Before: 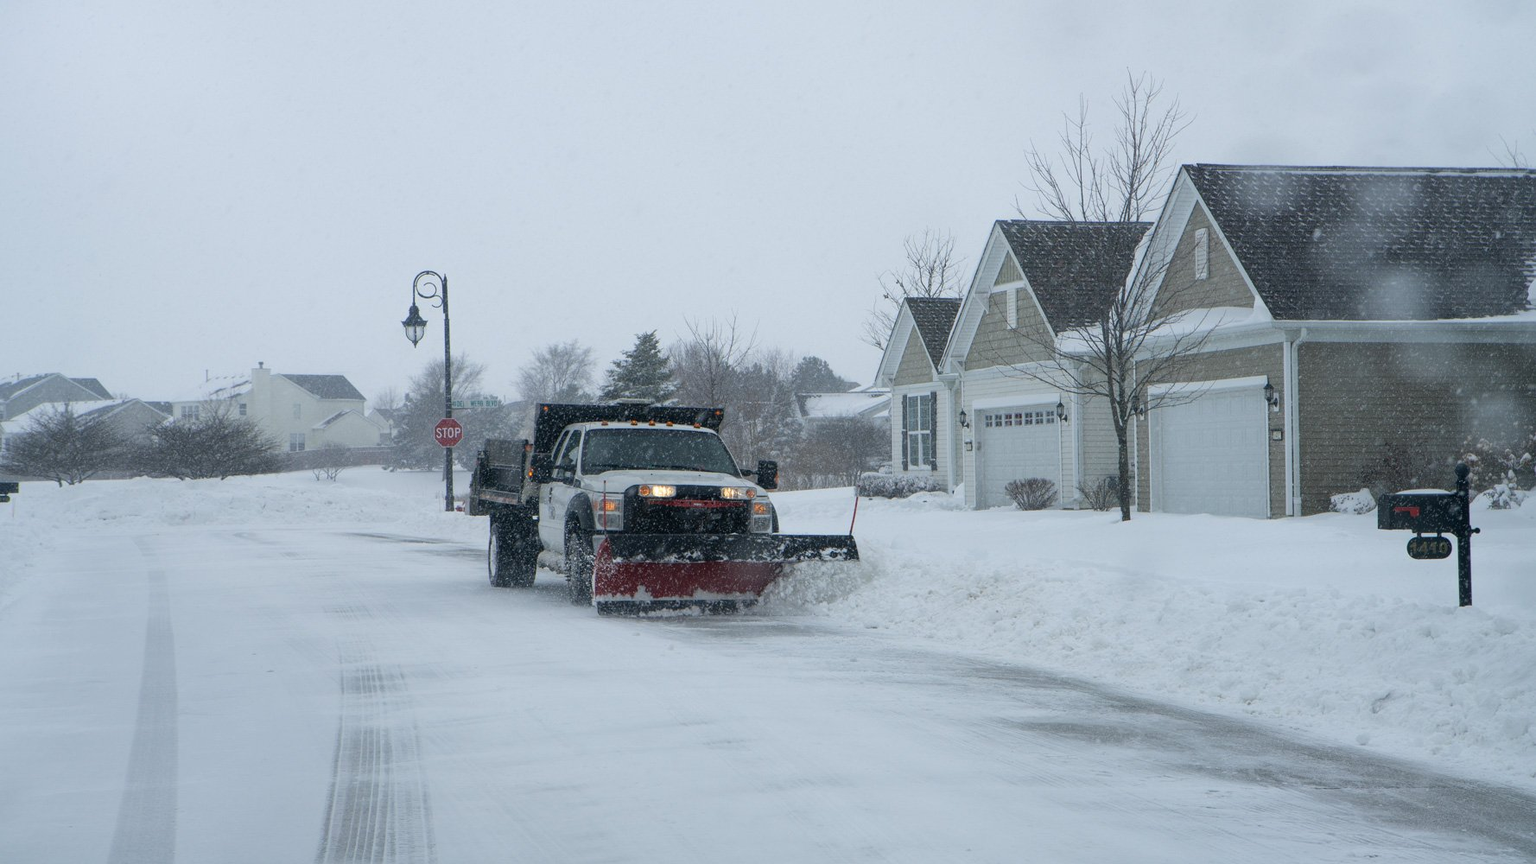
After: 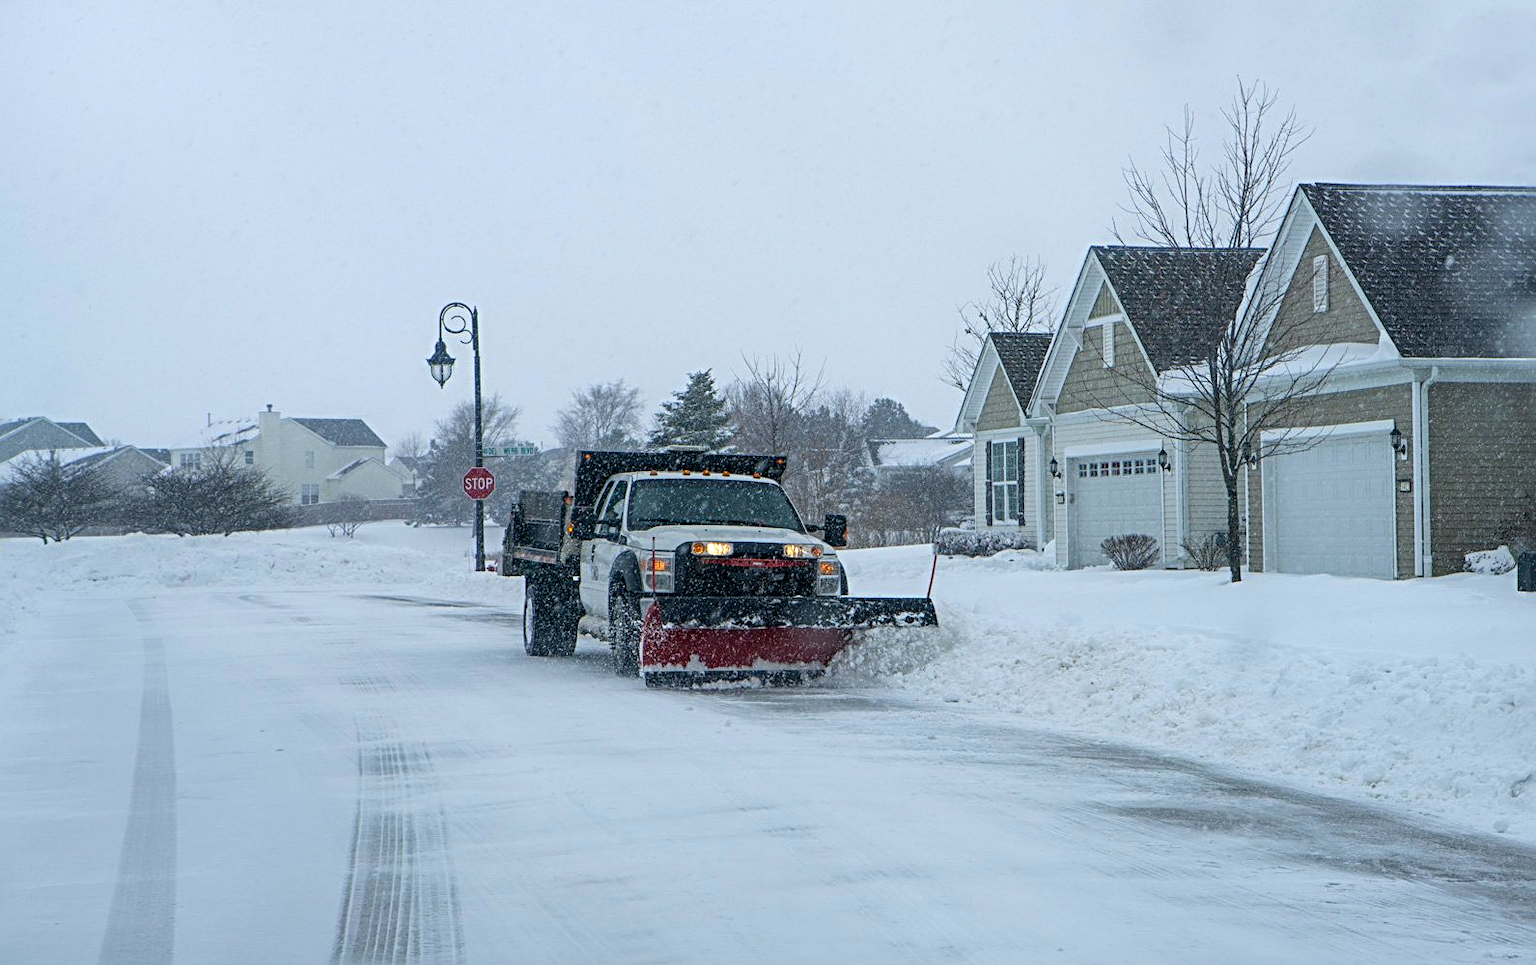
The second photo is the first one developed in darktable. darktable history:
color balance rgb: linear chroma grading › global chroma 8.945%, perceptual saturation grading › global saturation 31.221%, global vibrance 14.376%
sharpen: radius 3.985
local contrast: on, module defaults
crop and rotate: left 1.326%, right 9.171%
exposure: exposure 0.086 EV, compensate exposure bias true, compensate highlight preservation false
